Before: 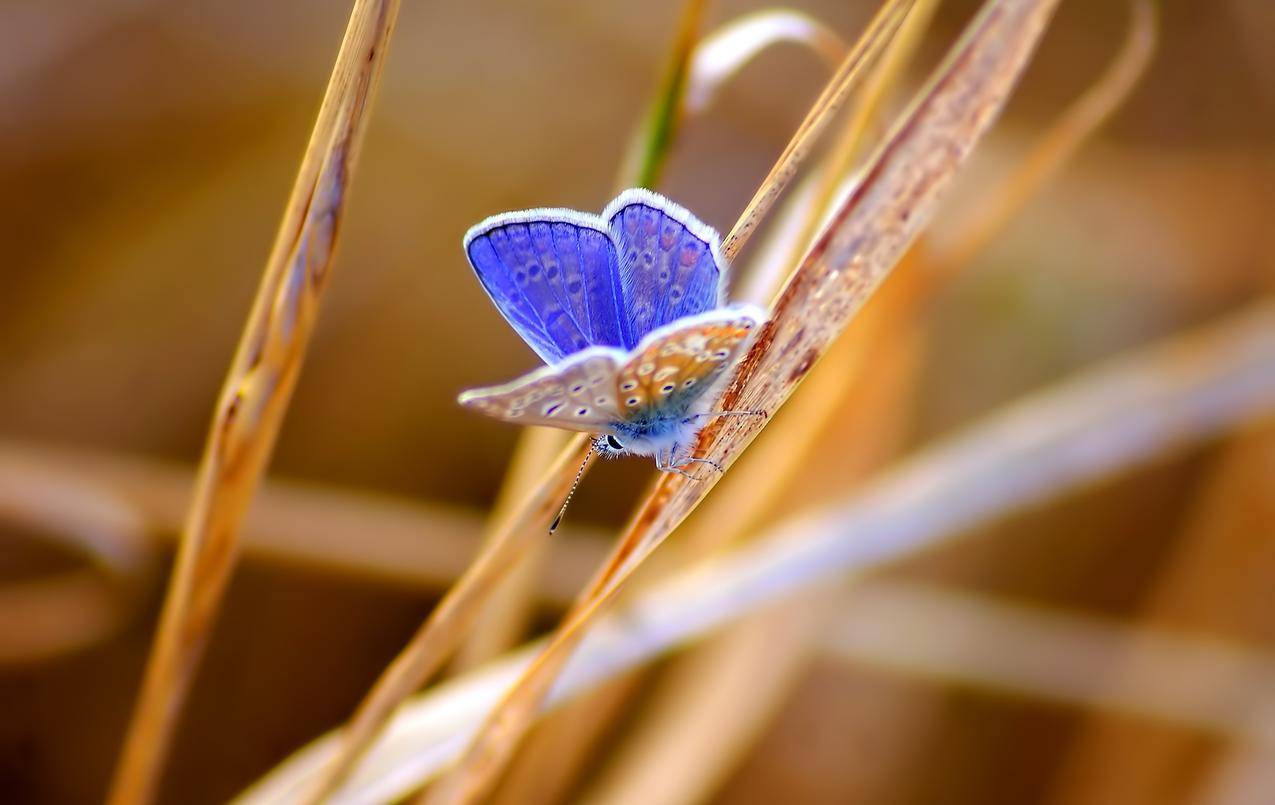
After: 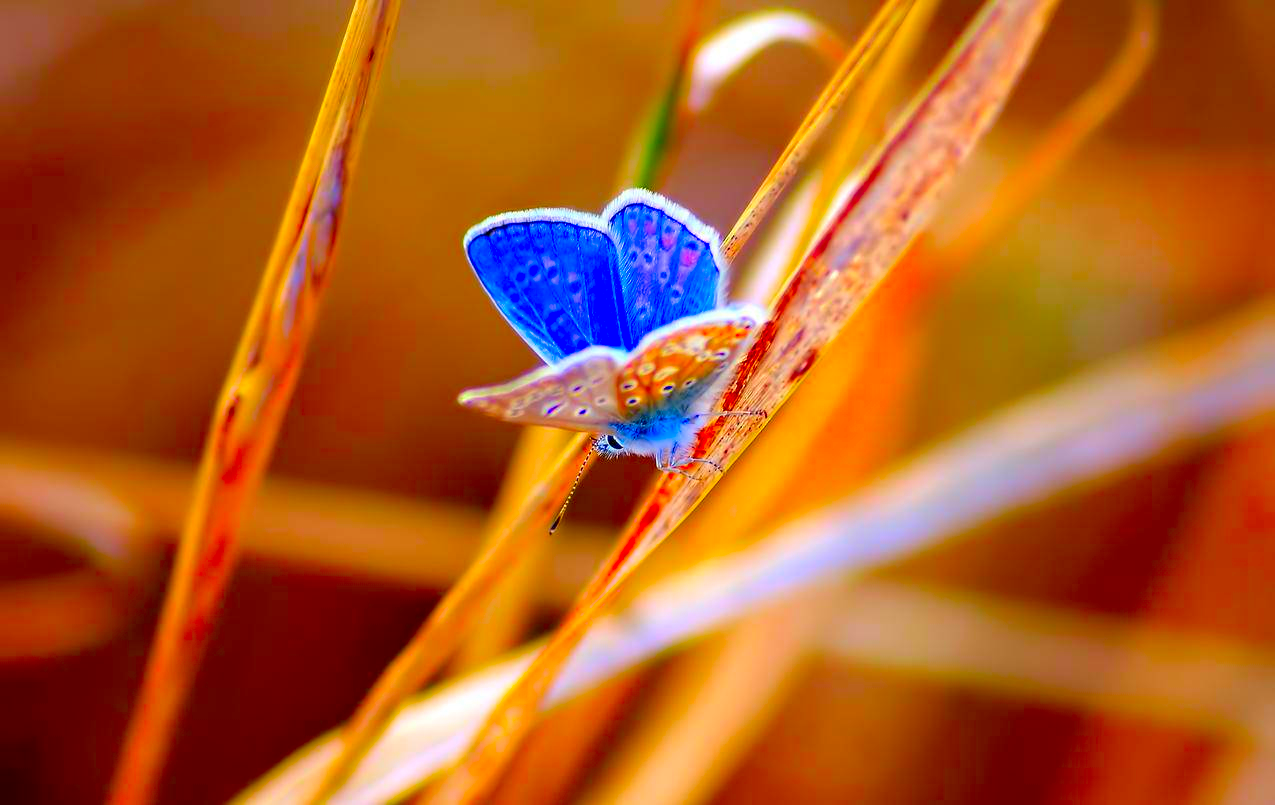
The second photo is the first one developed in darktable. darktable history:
color correction: highlights b* -0.003, saturation 2.12
